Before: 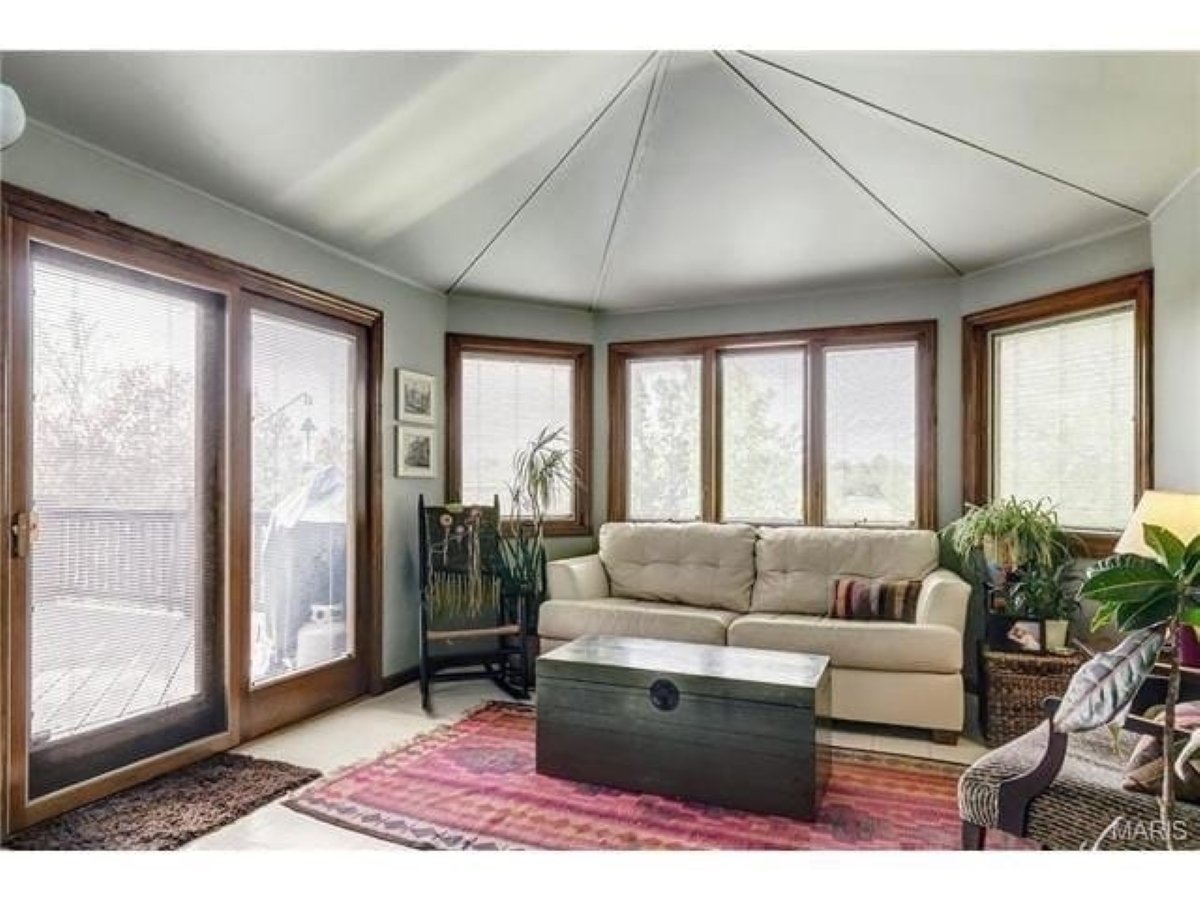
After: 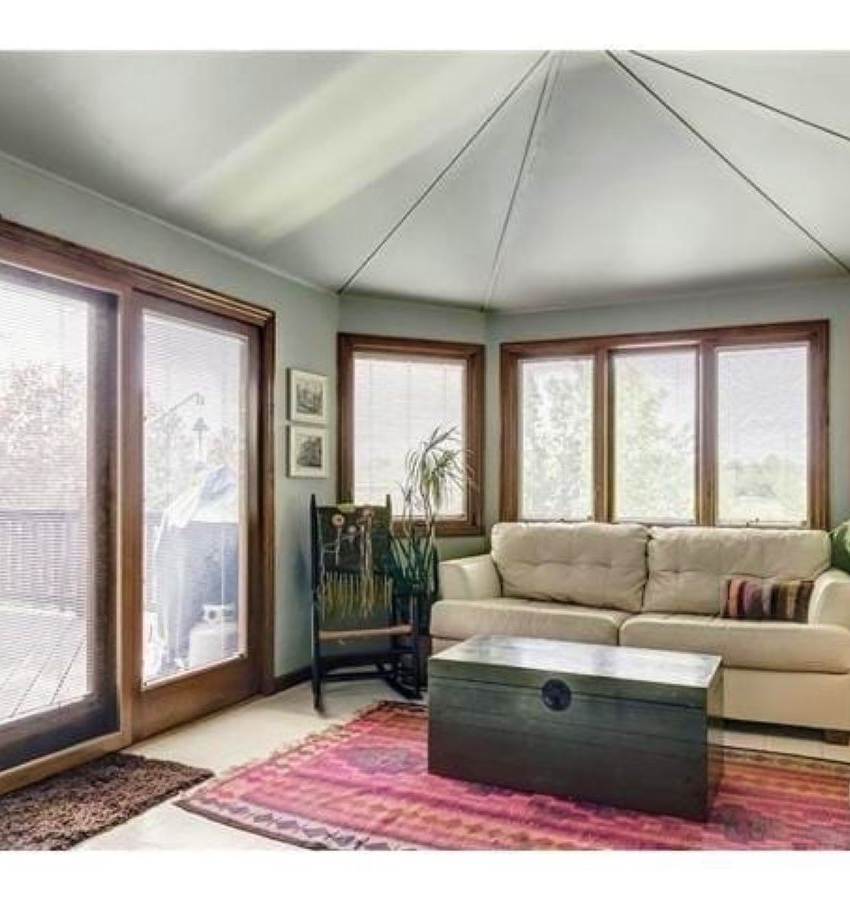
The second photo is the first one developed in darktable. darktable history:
crop and rotate: left 9.003%, right 20.115%
velvia: on, module defaults
